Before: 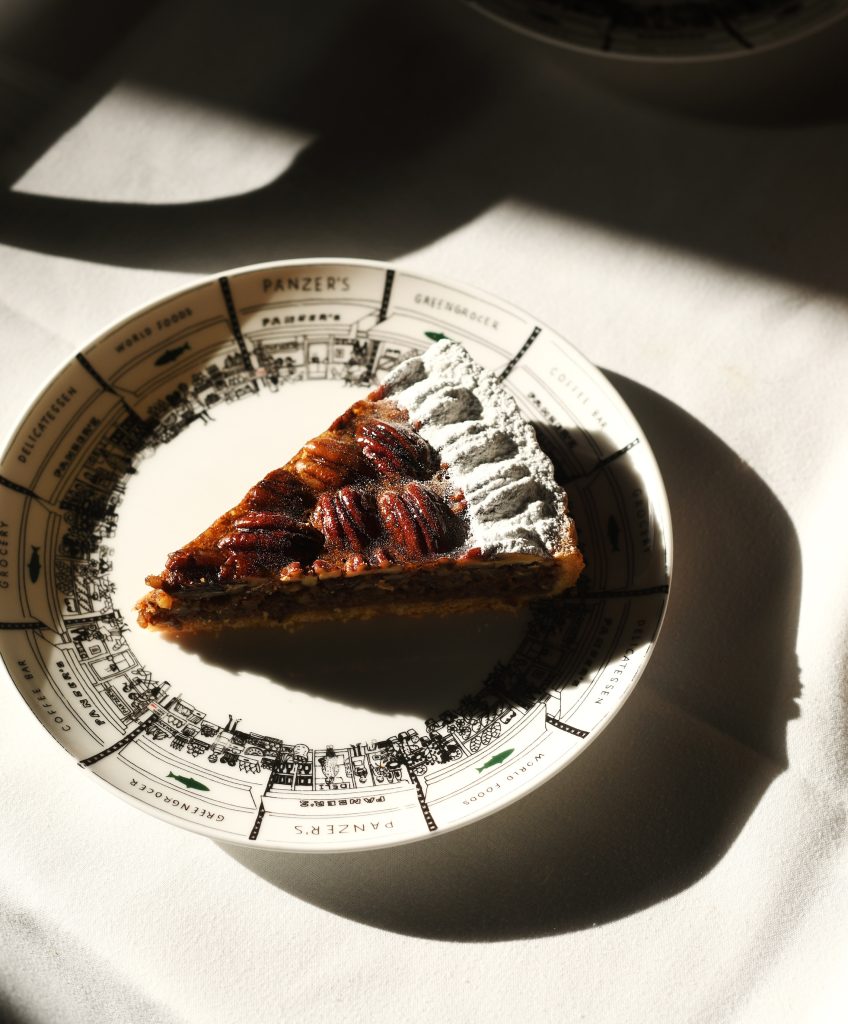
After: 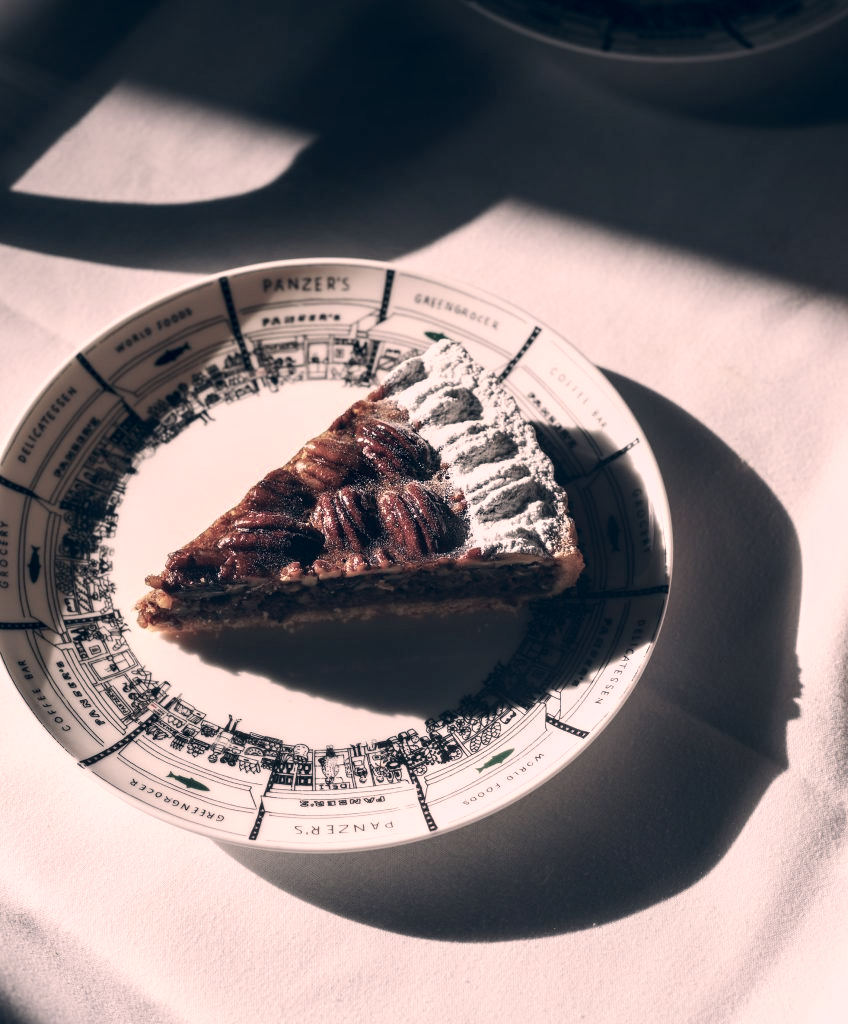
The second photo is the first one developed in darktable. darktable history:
local contrast: on, module defaults
color correction: highlights a* 14.46, highlights b* 5.85, shadows a* -5.53, shadows b* -15.24, saturation 0.85
color balance: input saturation 100.43%, contrast fulcrum 14.22%, output saturation 70.41%
